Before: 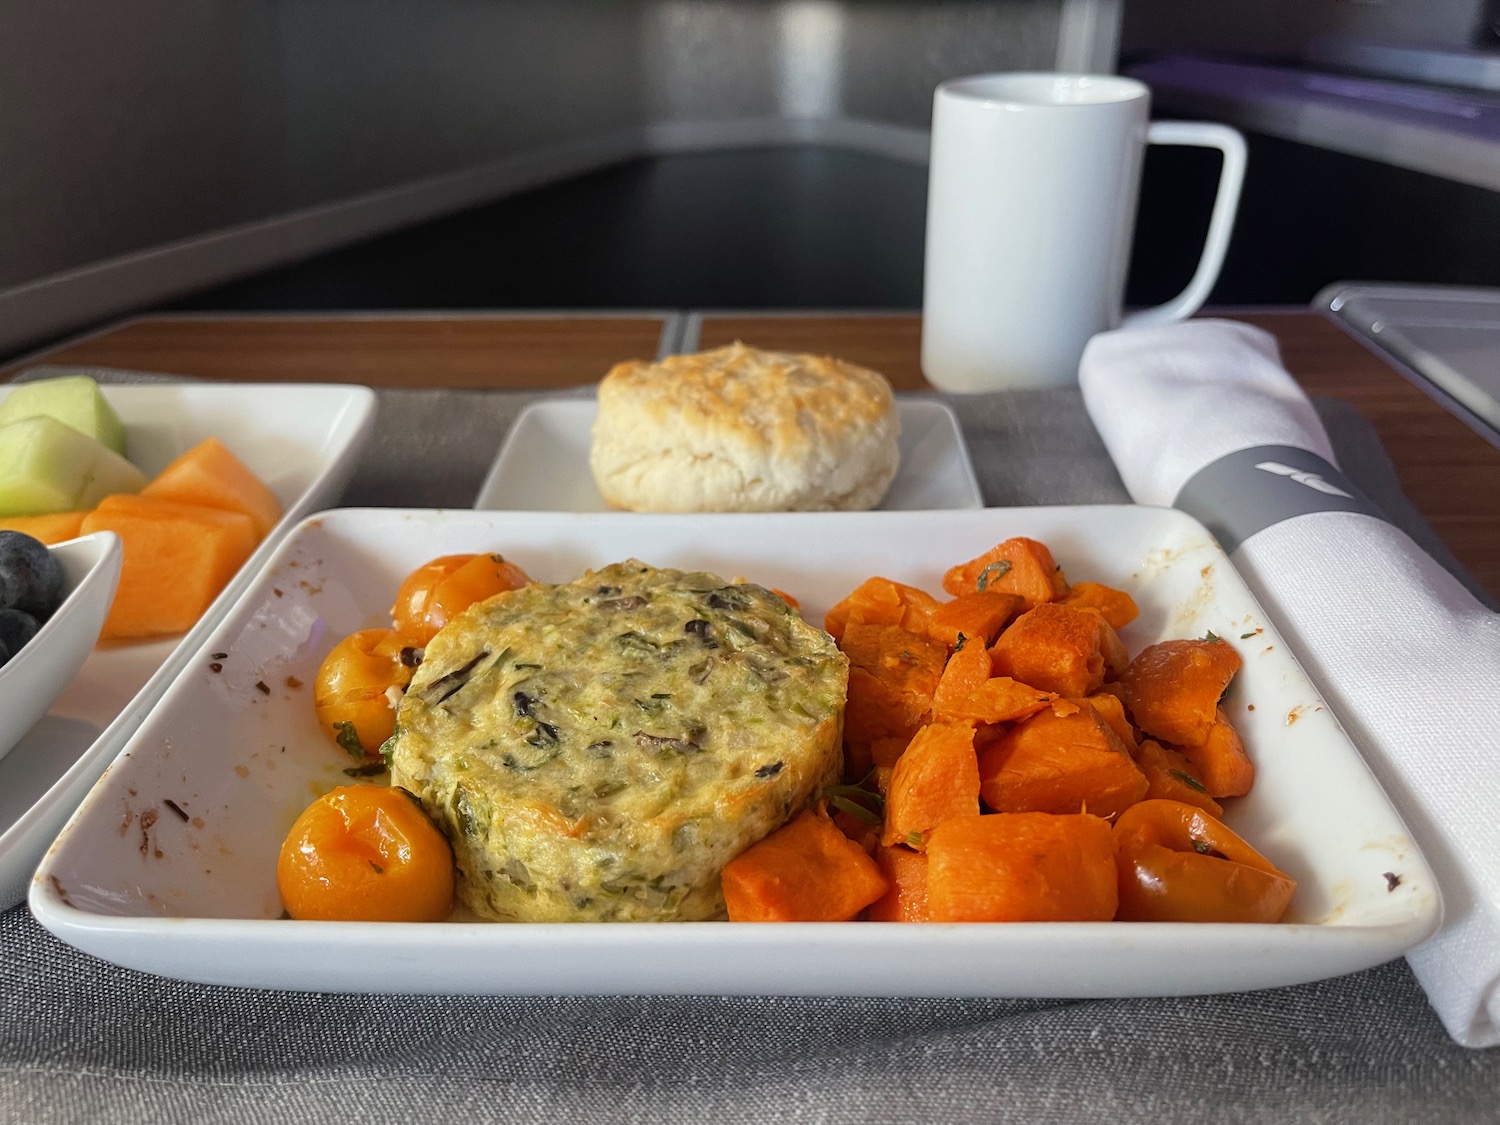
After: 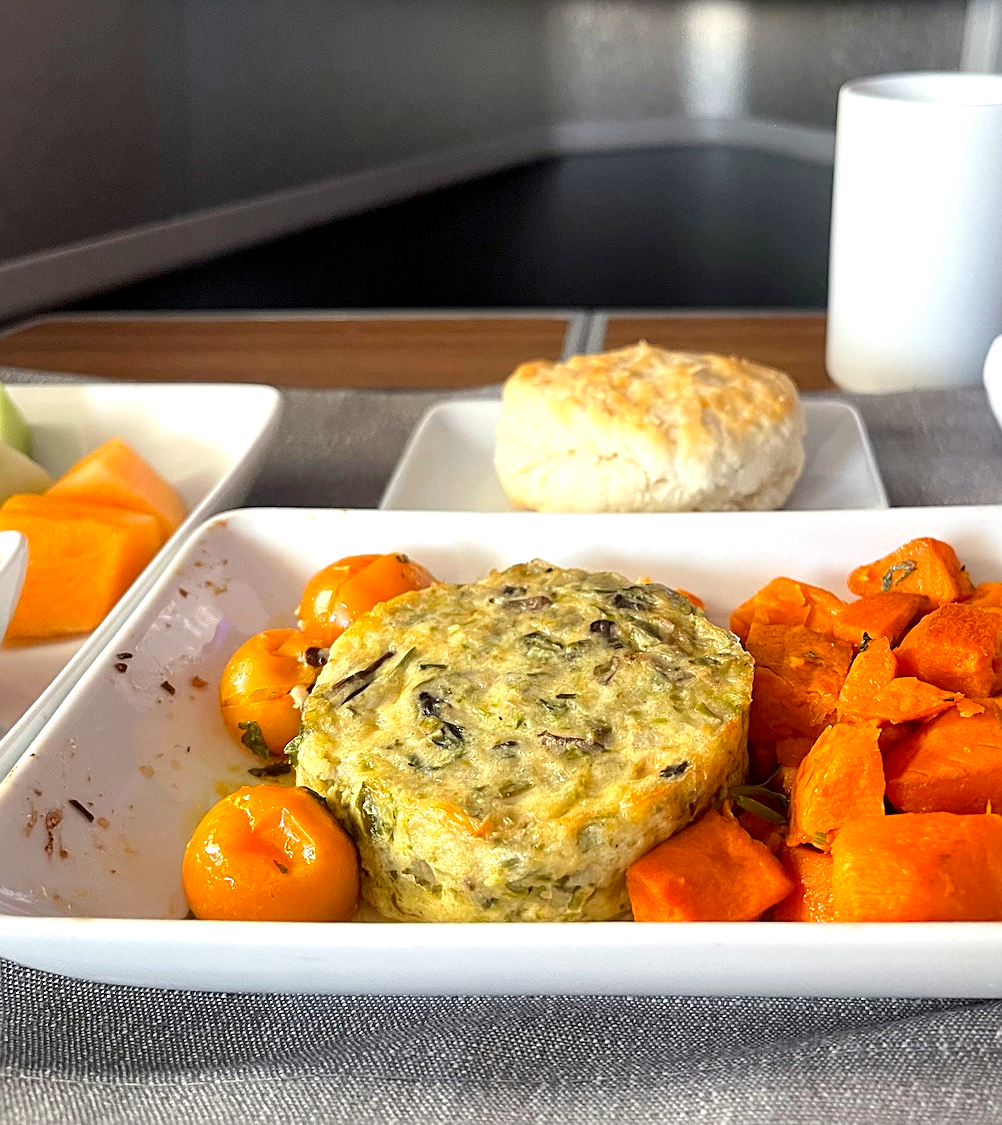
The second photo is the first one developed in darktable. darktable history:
exposure: exposure 0.74 EV, compensate highlight preservation false
color correction: highlights b* 3.01
sharpen: on, module defaults
crop and rotate: left 6.388%, right 26.773%
